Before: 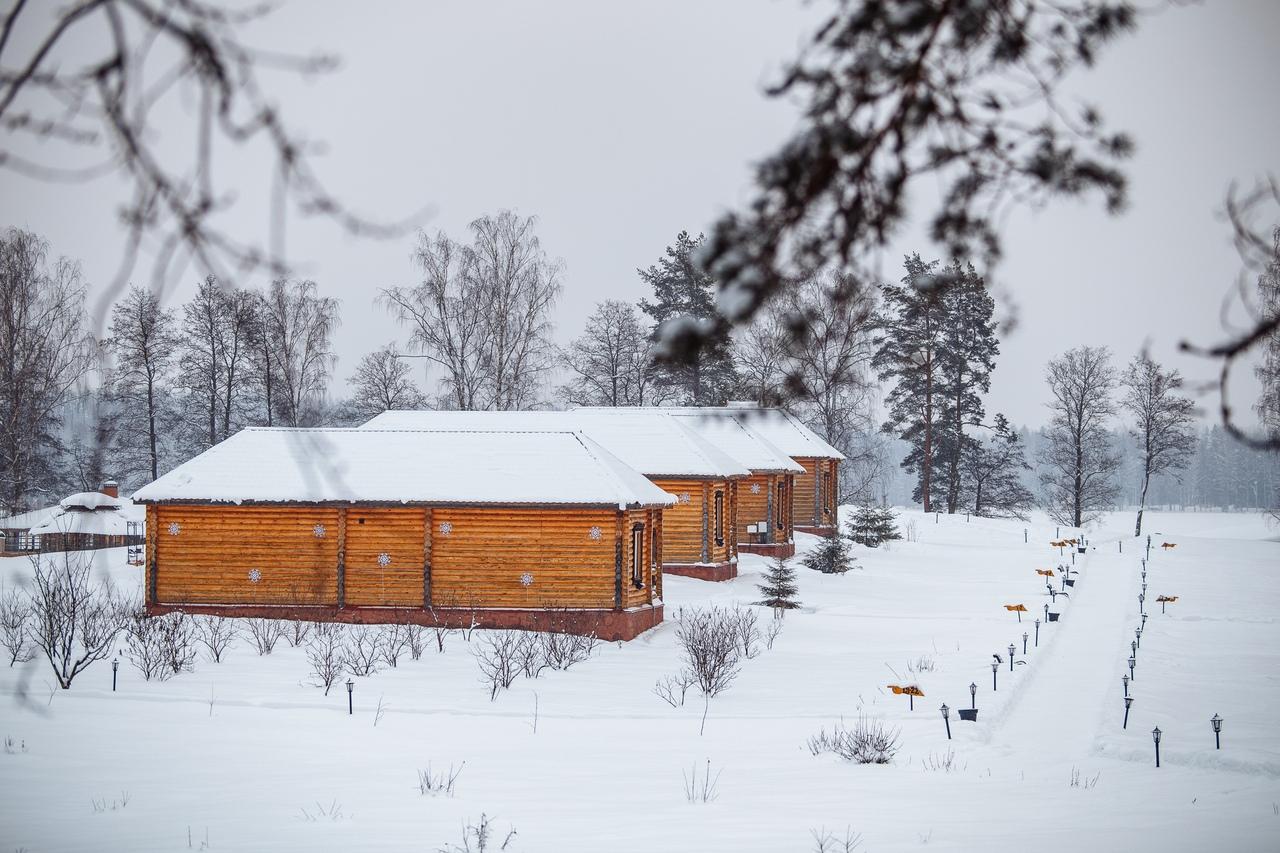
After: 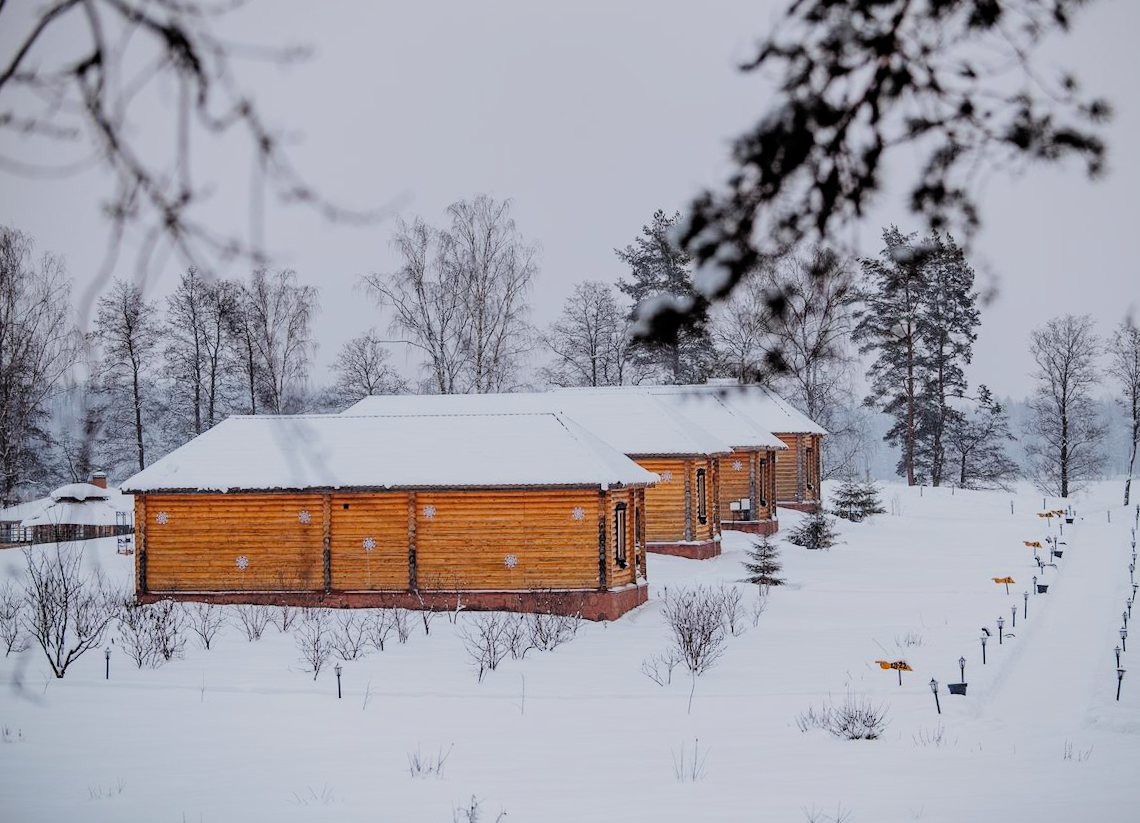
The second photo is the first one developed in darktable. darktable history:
filmic rgb: black relative exposure -4.58 EV, white relative exposure 4.8 EV, threshold 3 EV, hardness 2.36, latitude 36.07%, contrast 1.048, highlights saturation mix 1.32%, shadows ↔ highlights balance 1.25%, color science v4 (2020), enable highlight reconstruction true
white balance: red 1.004, blue 1.024
crop: right 9.509%, bottom 0.031%
rotate and perspective: rotation -1.32°, lens shift (horizontal) -0.031, crop left 0.015, crop right 0.985, crop top 0.047, crop bottom 0.982
